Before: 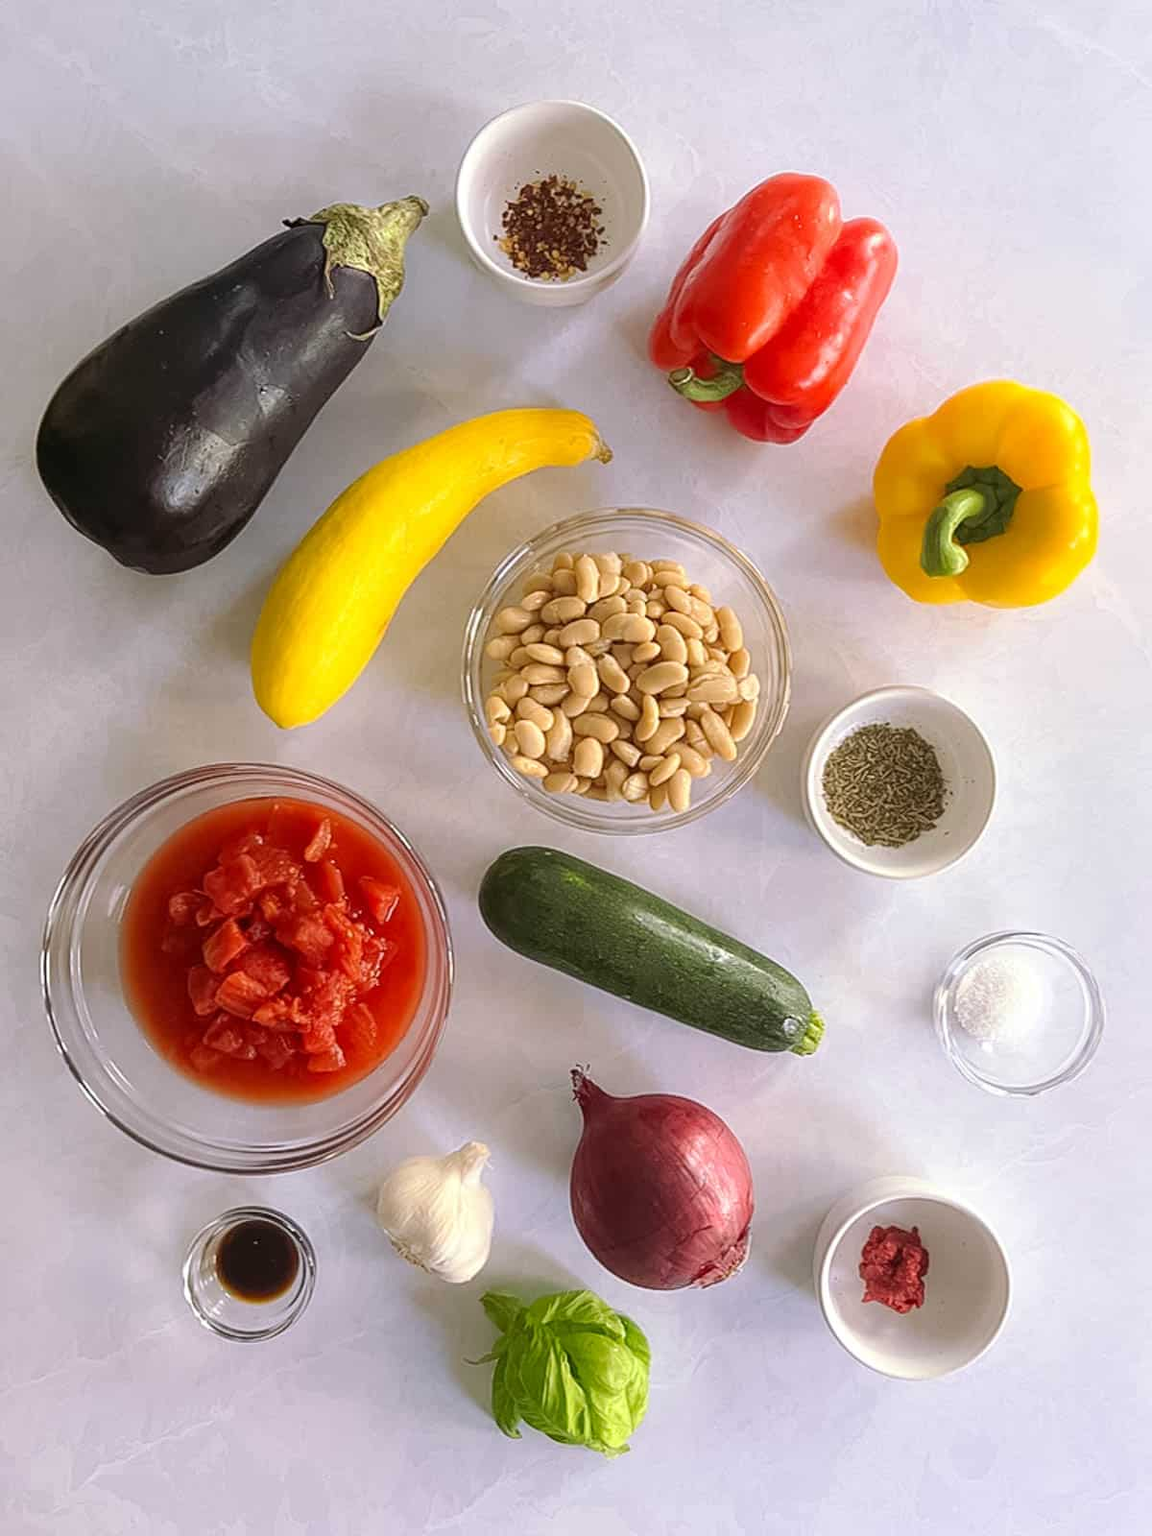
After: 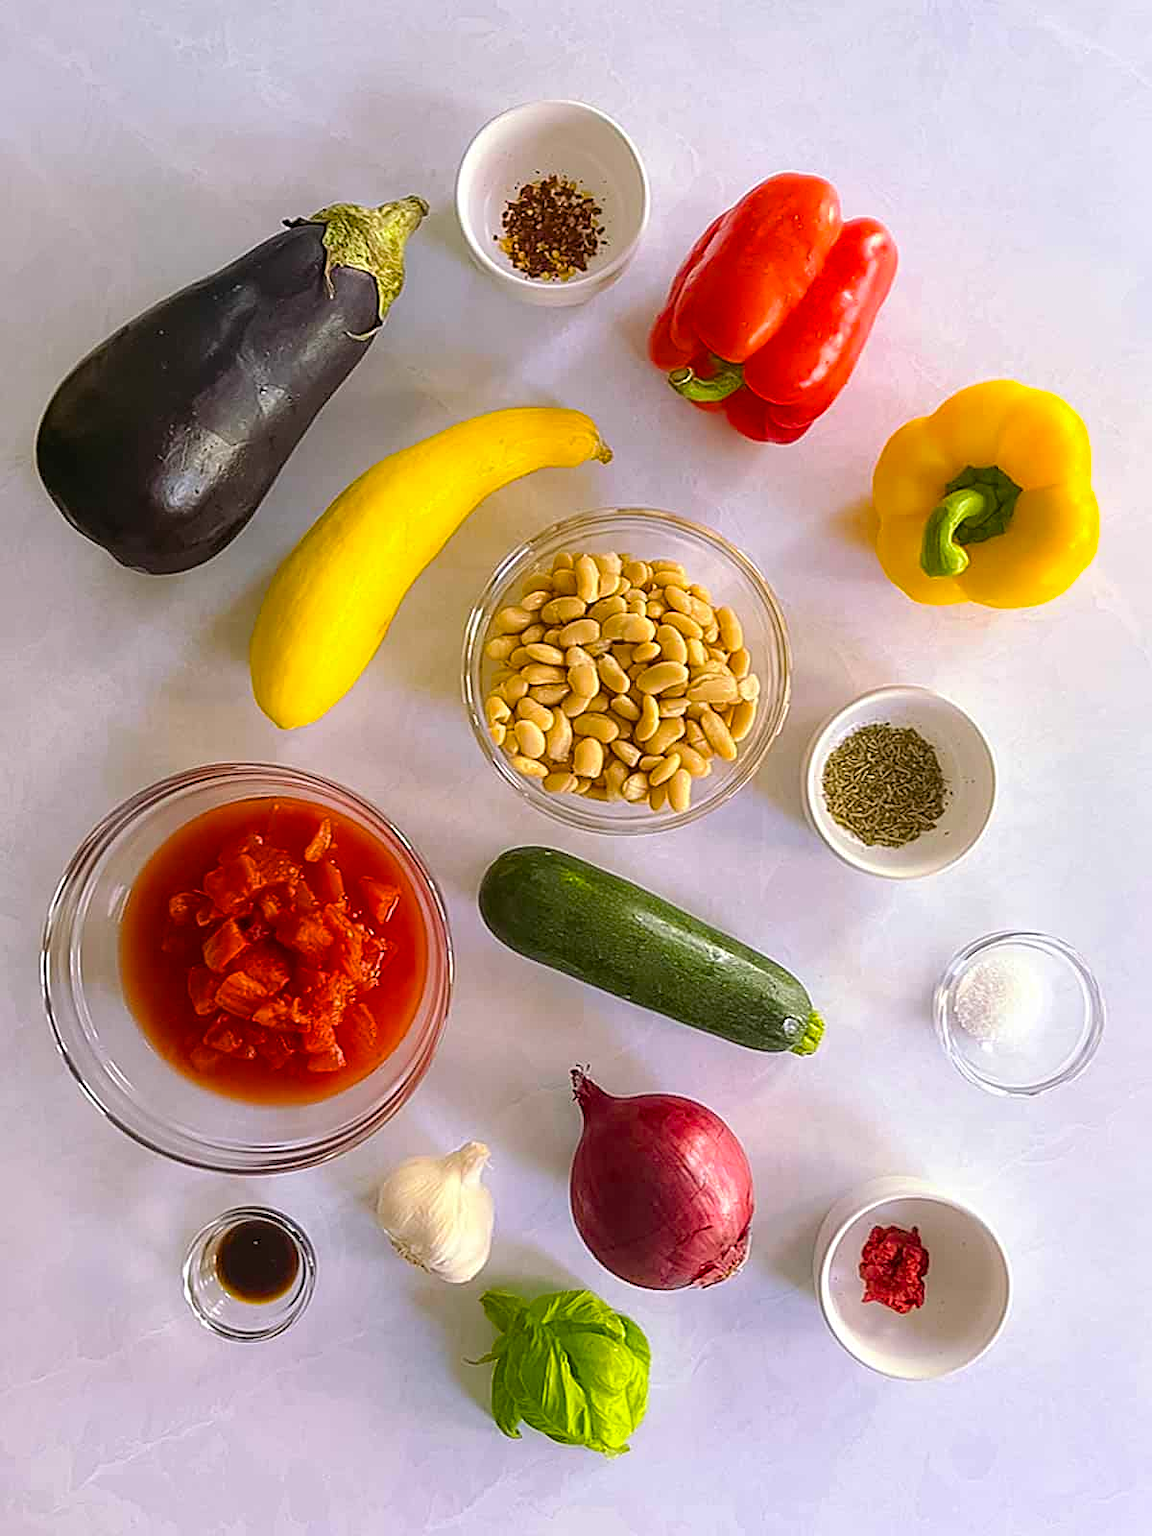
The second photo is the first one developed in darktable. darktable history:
color balance rgb: linear chroma grading › global chroma 15%, perceptual saturation grading › global saturation 30%
sharpen: on, module defaults
